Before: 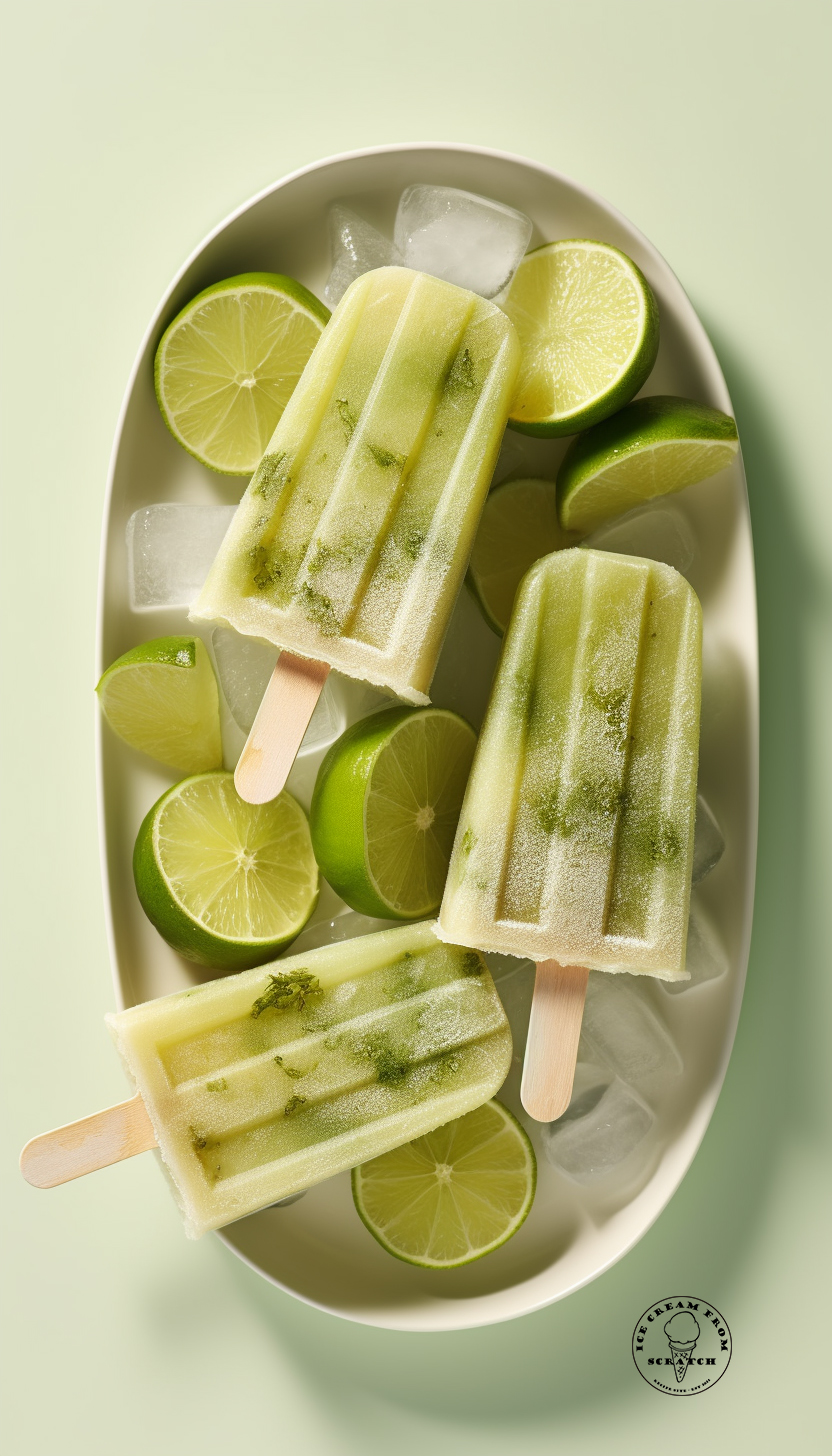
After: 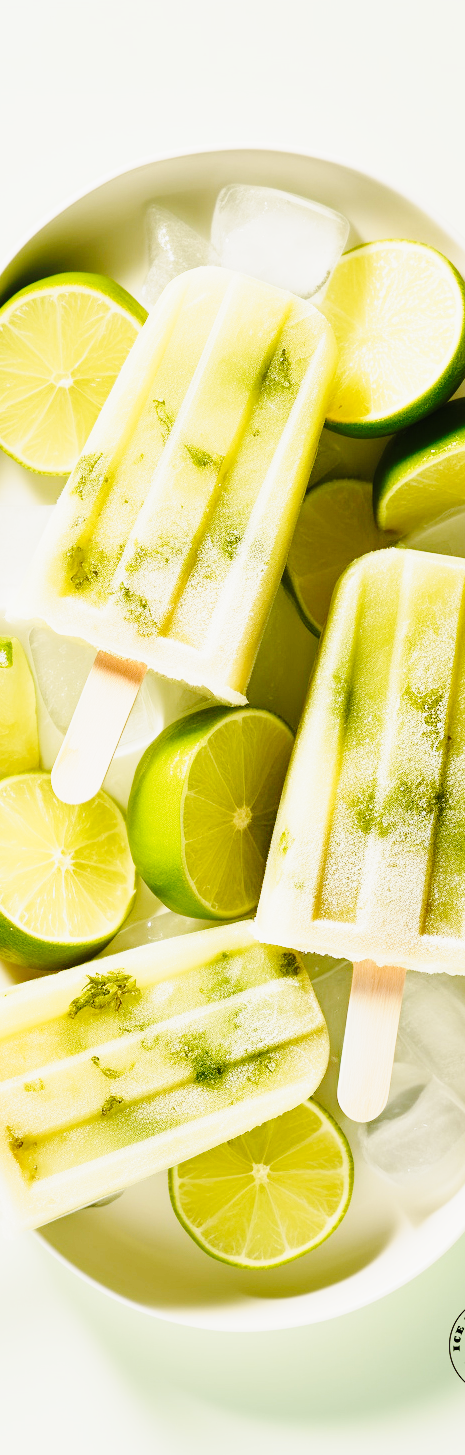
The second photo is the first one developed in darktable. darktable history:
base curve: curves: ch0 [(0, 0) (0.036, 0.037) (0.121, 0.228) (0.46, 0.76) (0.859, 0.983) (1, 1)], preserve colors none
crop: left 21.998%, right 22.071%, bottom 0.01%
tone curve: curves: ch0 [(0, 0.008) (0.107, 0.091) (0.278, 0.351) (0.457, 0.562) (0.628, 0.738) (0.839, 0.909) (0.998, 0.978)]; ch1 [(0, 0) (0.437, 0.408) (0.474, 0.479) (0.502, 0.5) (0.527, 0.519) (0.561, 0.575) (0.608, 0.665) (0.669, 0.748) (0.859, 0.899) (1, 1)]; ch2 [(0, 0) (0.33, 0.301) (0.421, 0.443) (0.473, 0.498) (0.502, 0.504) (0.522, 0.527) (0.549, 0.583) (0.644, 0.703) (1, 1)], preserve colors none
